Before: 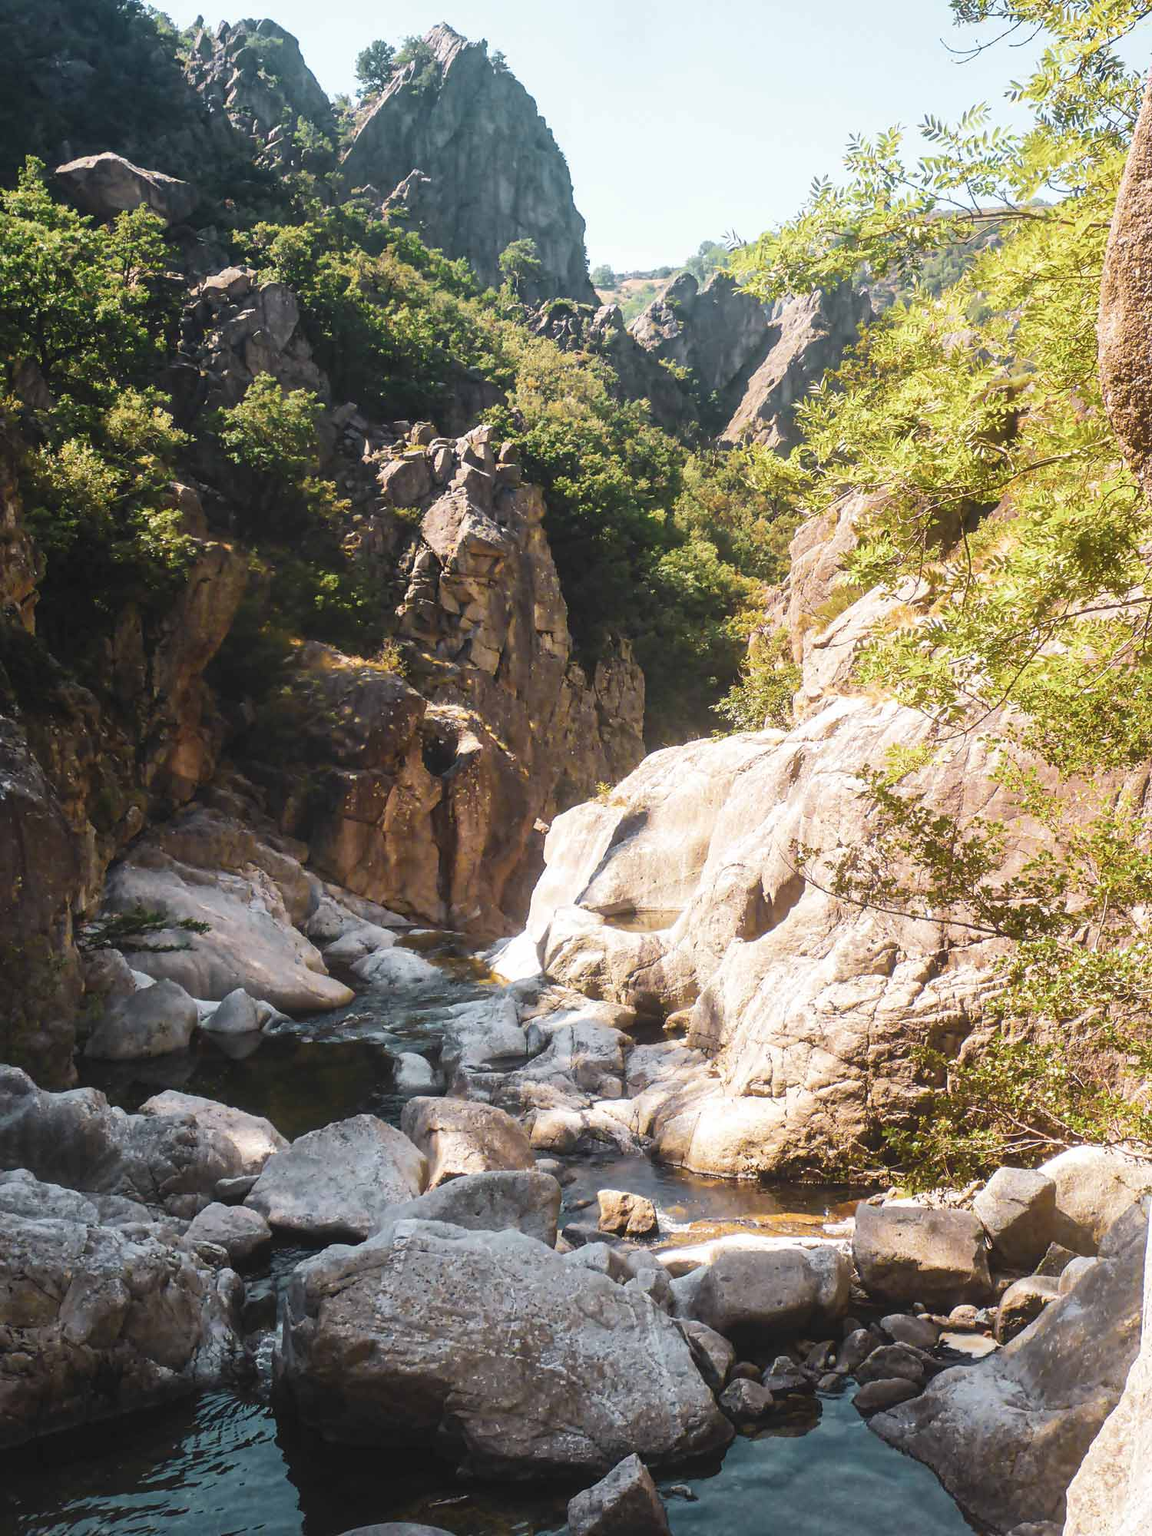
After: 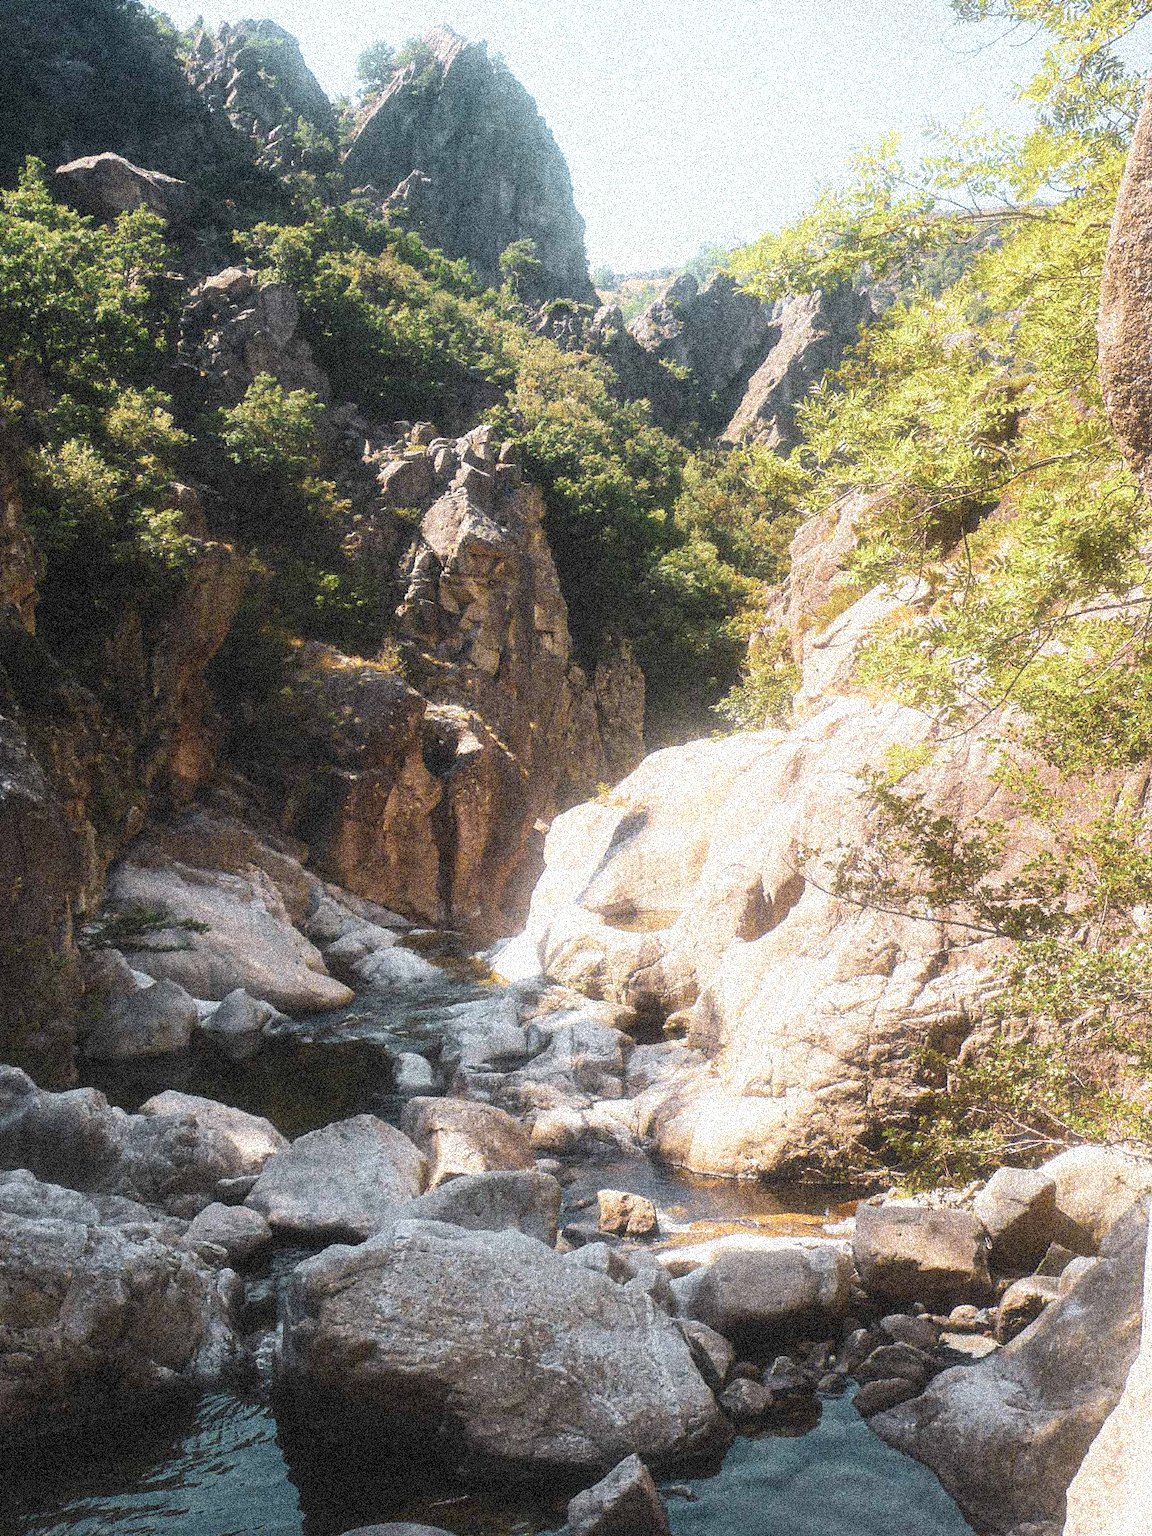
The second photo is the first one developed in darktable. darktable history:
bloom: size 9%, threshold 100%, strength 7%
haze removal: strength -0.1, adaptive false
grain: coarseness 3.75 ISO, strength 100%, mid-tones bias 0%
